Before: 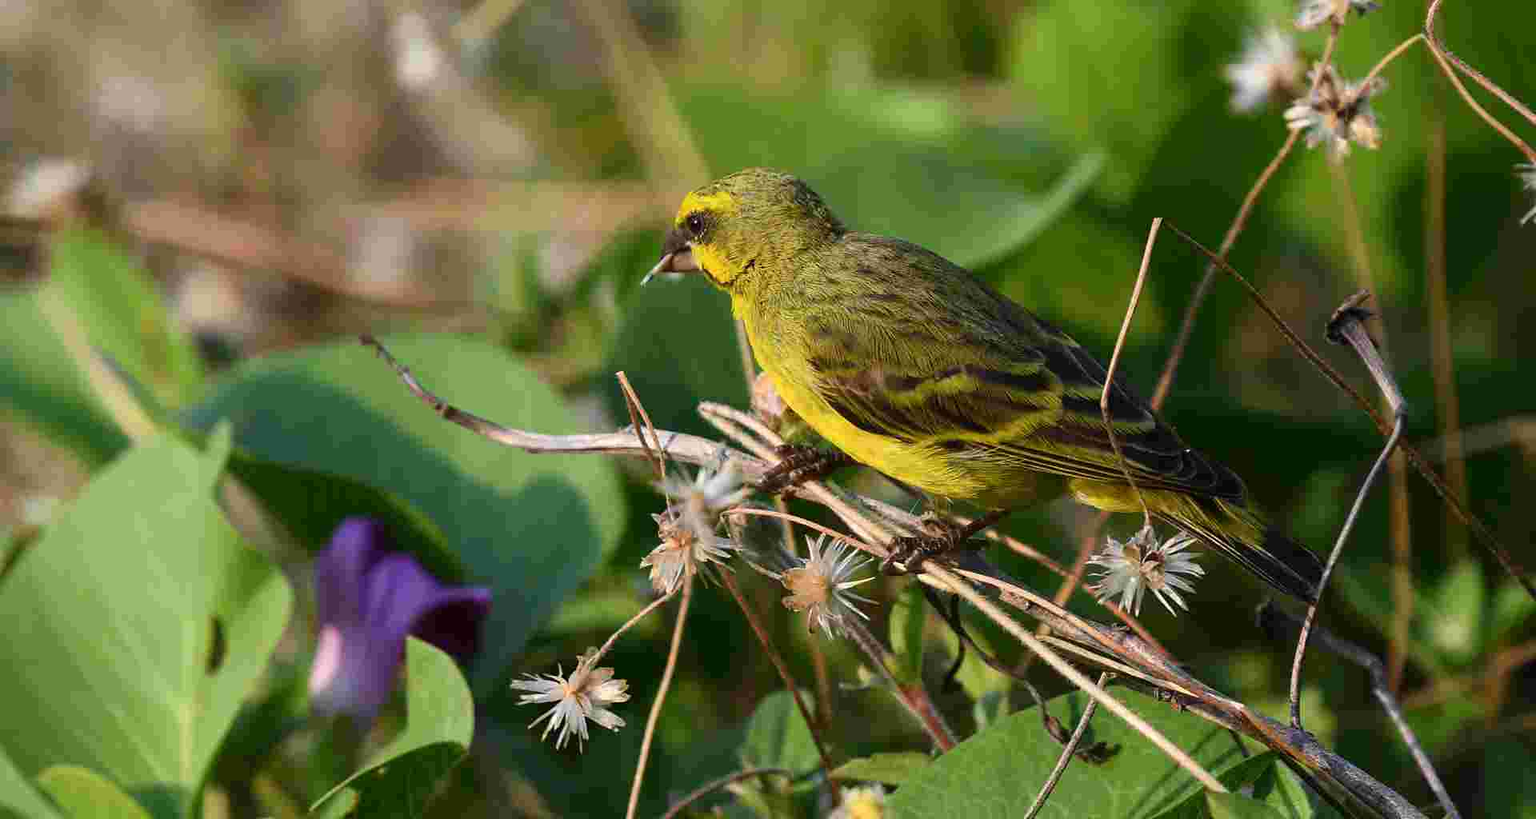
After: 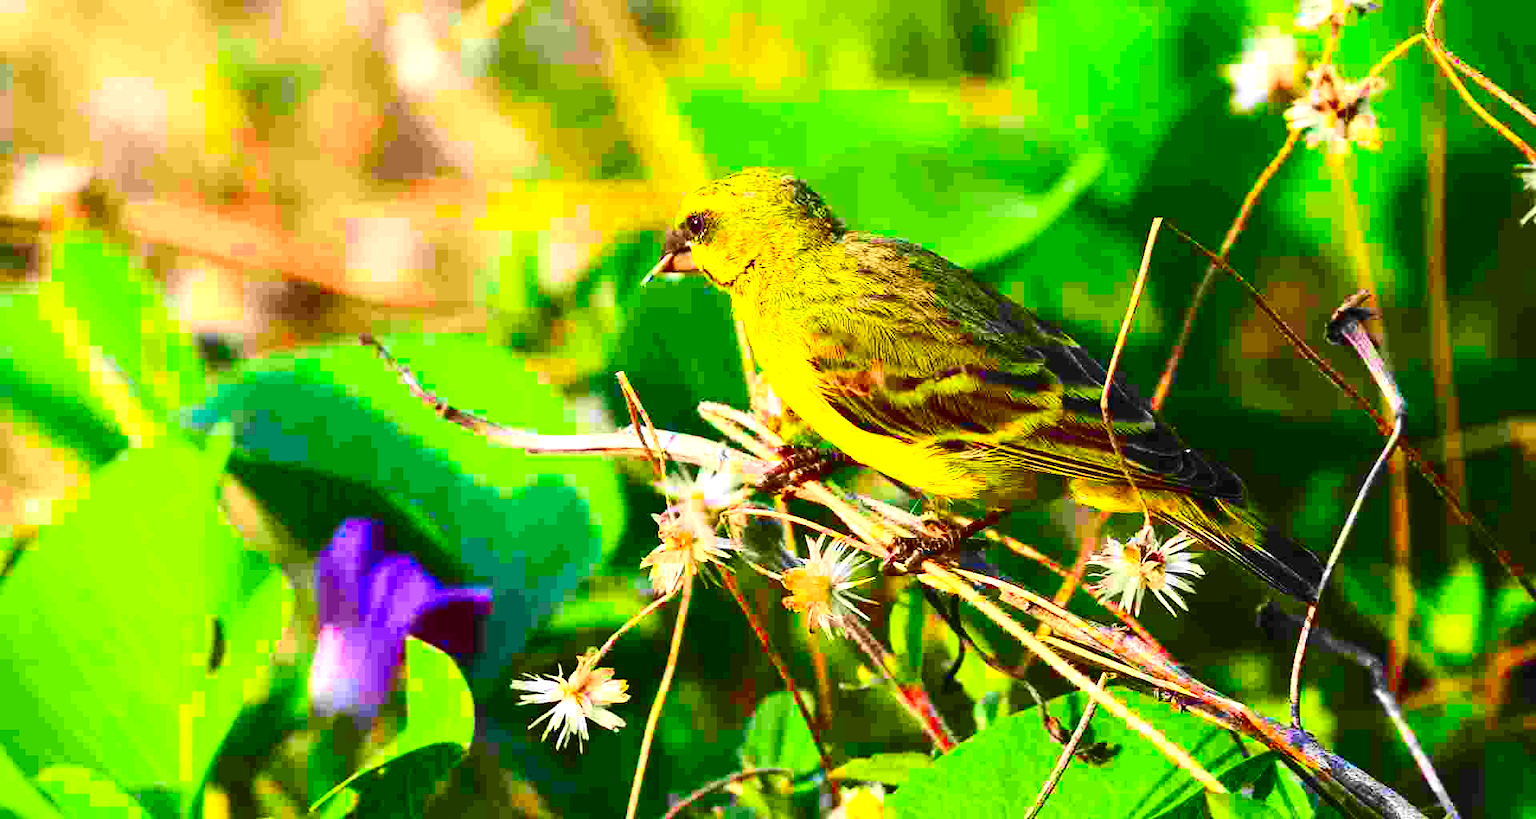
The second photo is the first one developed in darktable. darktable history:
exposure: black level correction 0, exposure 1 EV, compensate exposure bias true, compensate highlight preservation false
contrast brightness saturation: contrast 0.271
color correction: highlights b* -0.041, saturation 2.18
